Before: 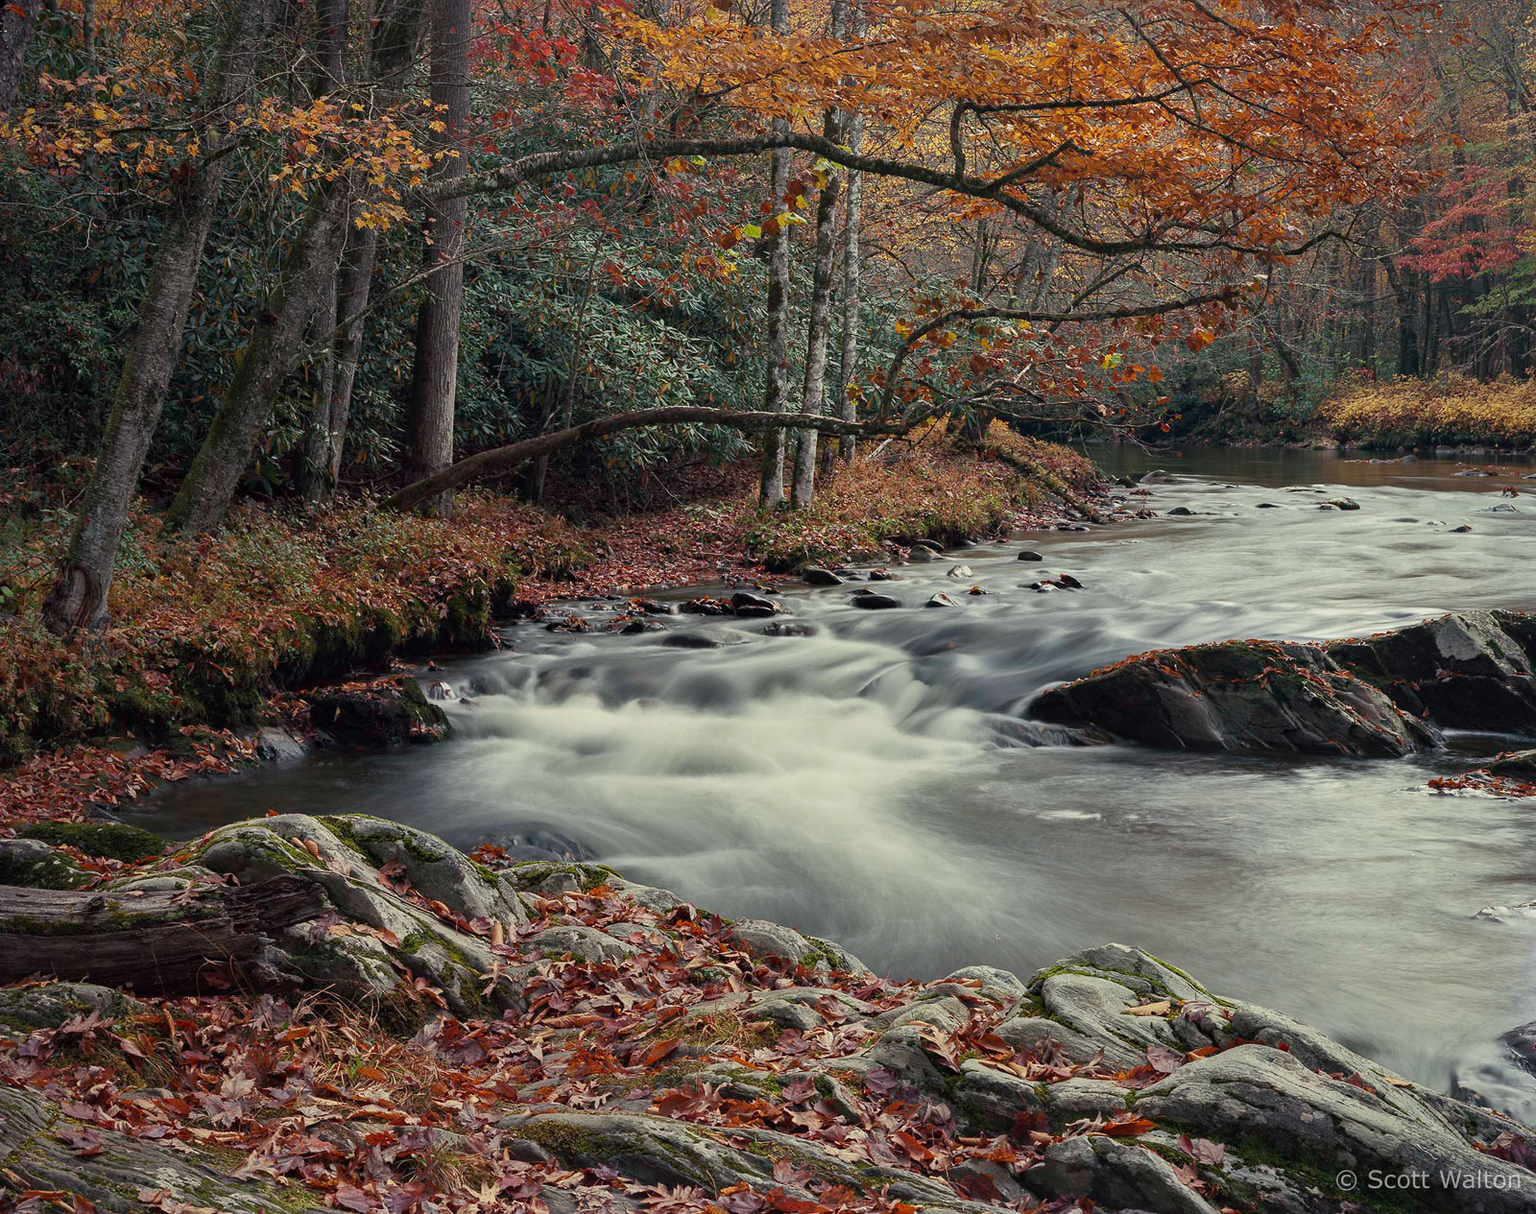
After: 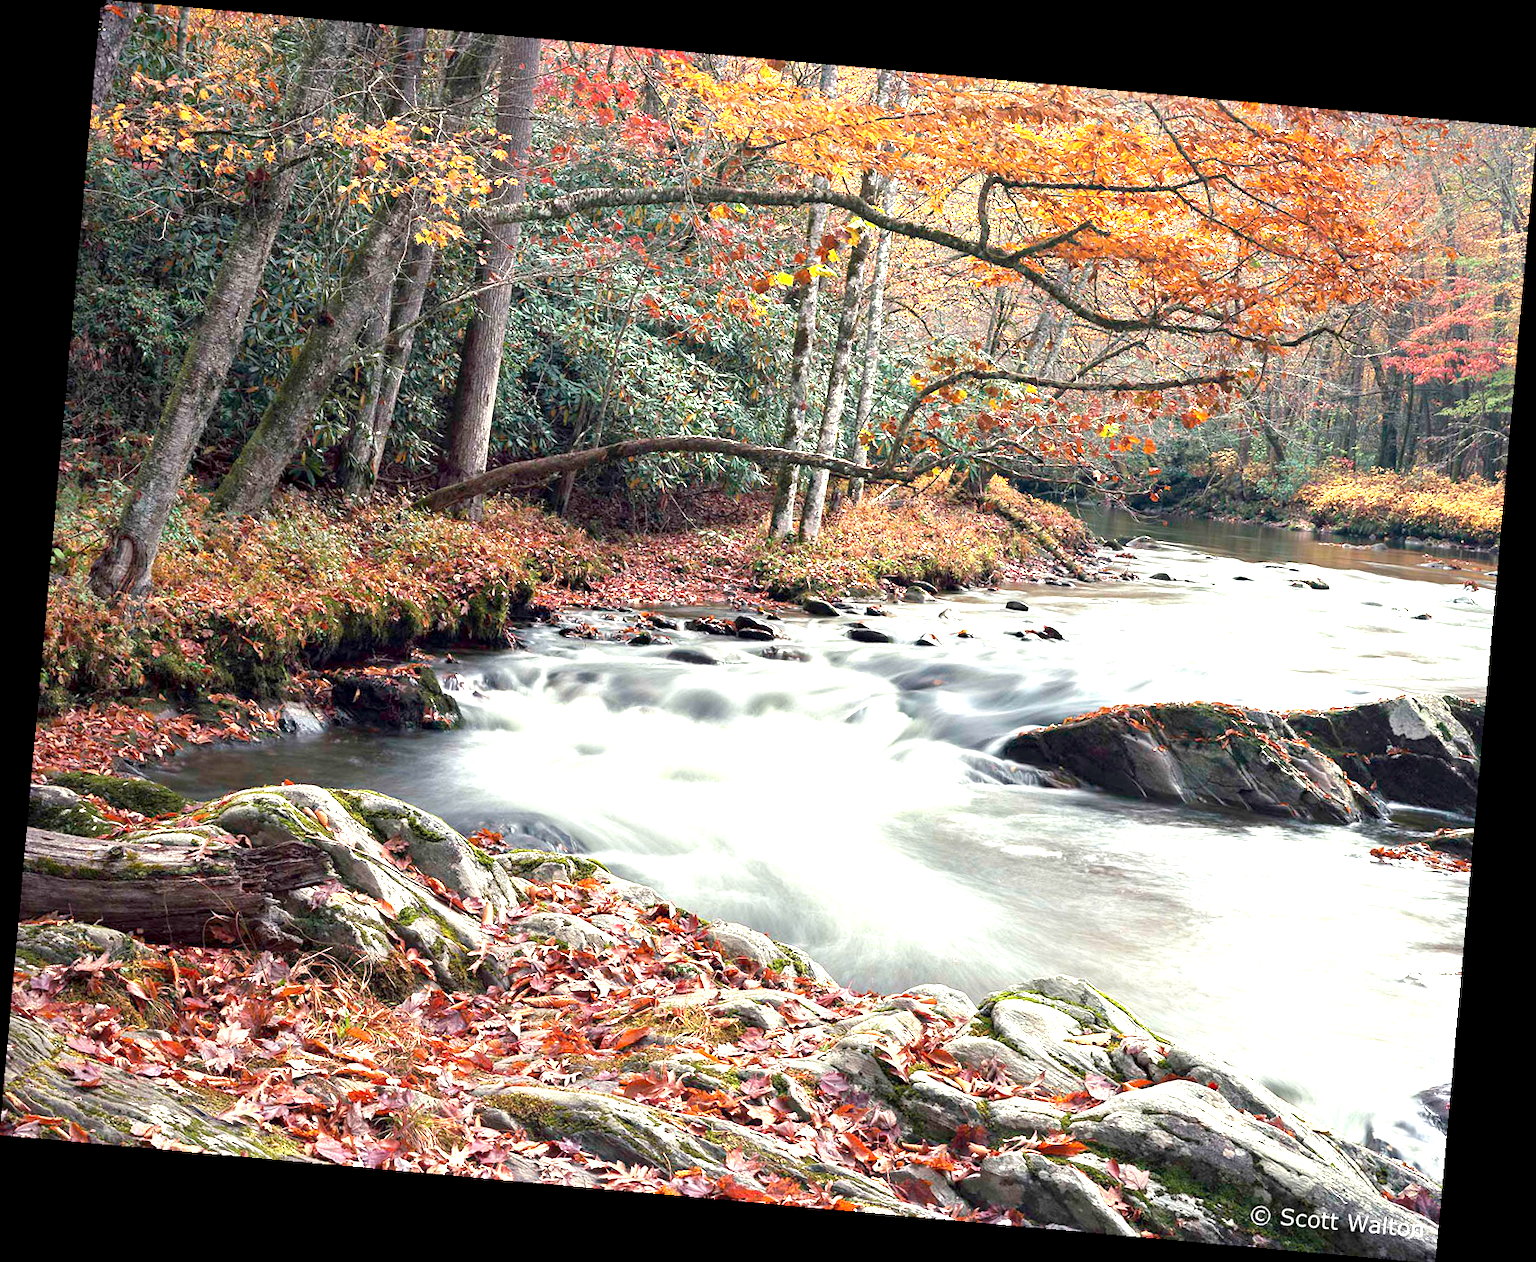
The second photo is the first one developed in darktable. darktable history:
rotate and perspective: rotation 5.12°, automatic cropping off
exposure: black level correction 0.001, exposure 2 EV, compensate highlight preservation false
